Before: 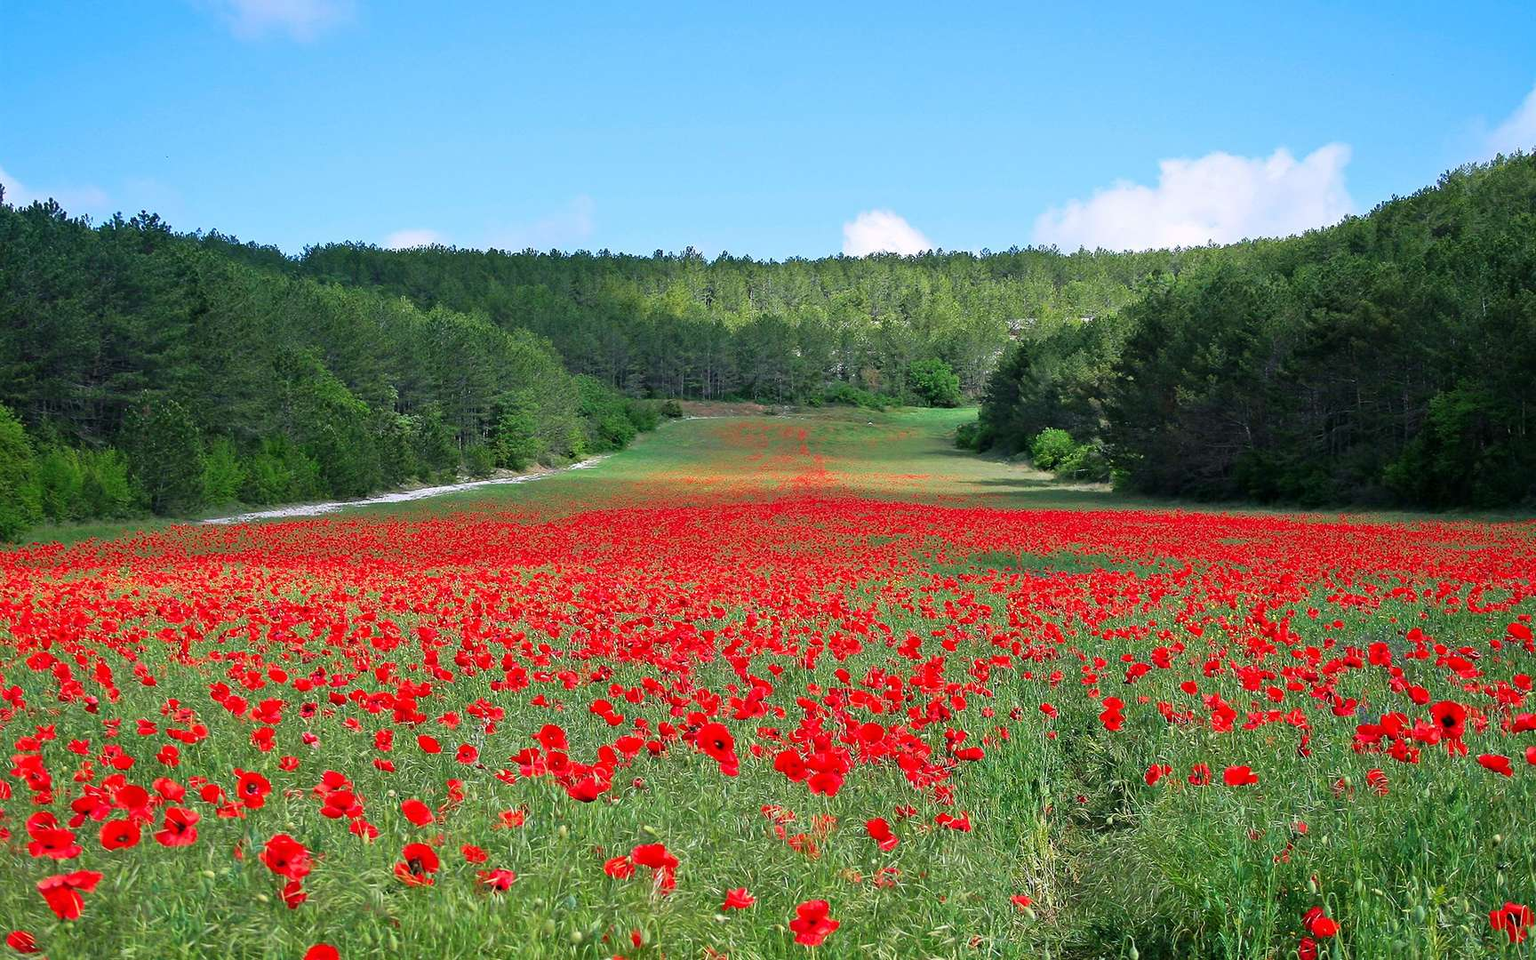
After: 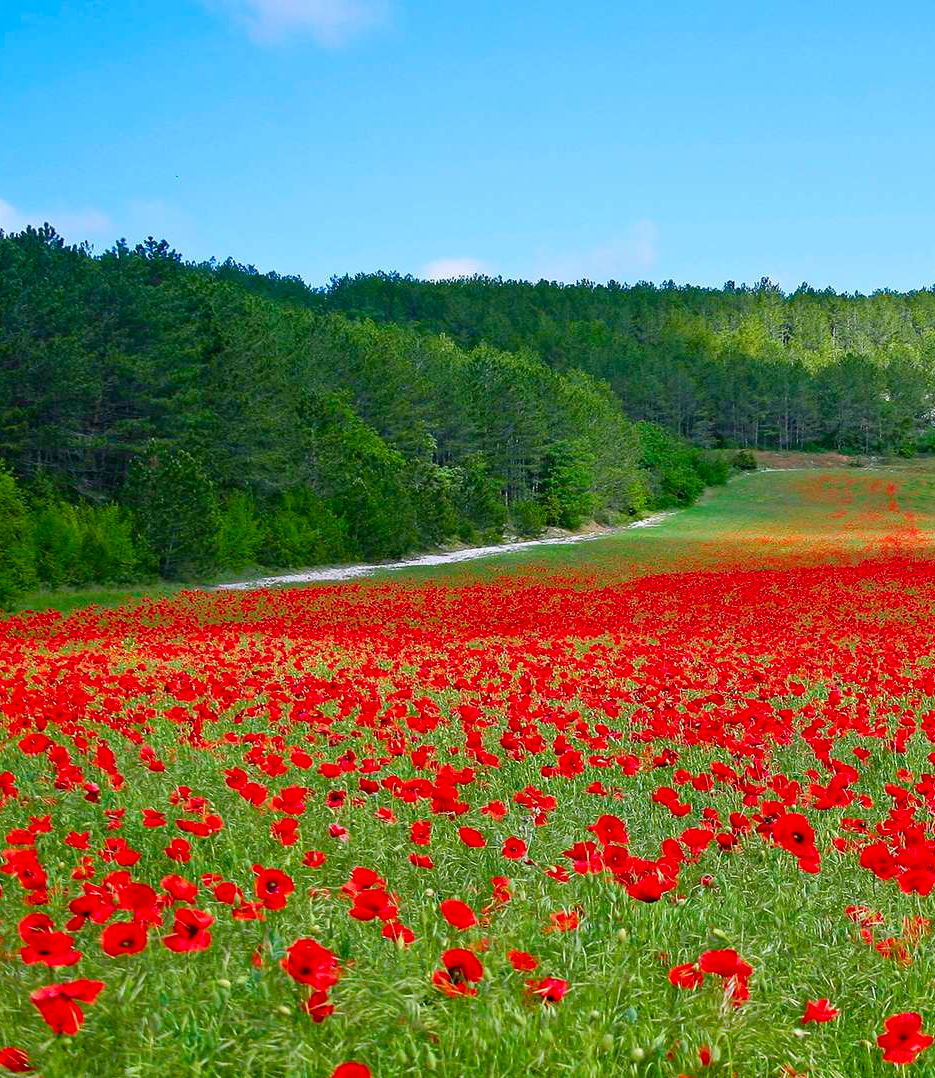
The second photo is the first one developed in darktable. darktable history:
crop: left 0.658%, right 45.225%, bottom 0.088%
color balance rgb: perceptual saturation grading › global saturation 46.04%, perceptual saturation grading › highlights -50.021%, perceptual saturation grading › shadows 30.345%, global vibrance 20%
